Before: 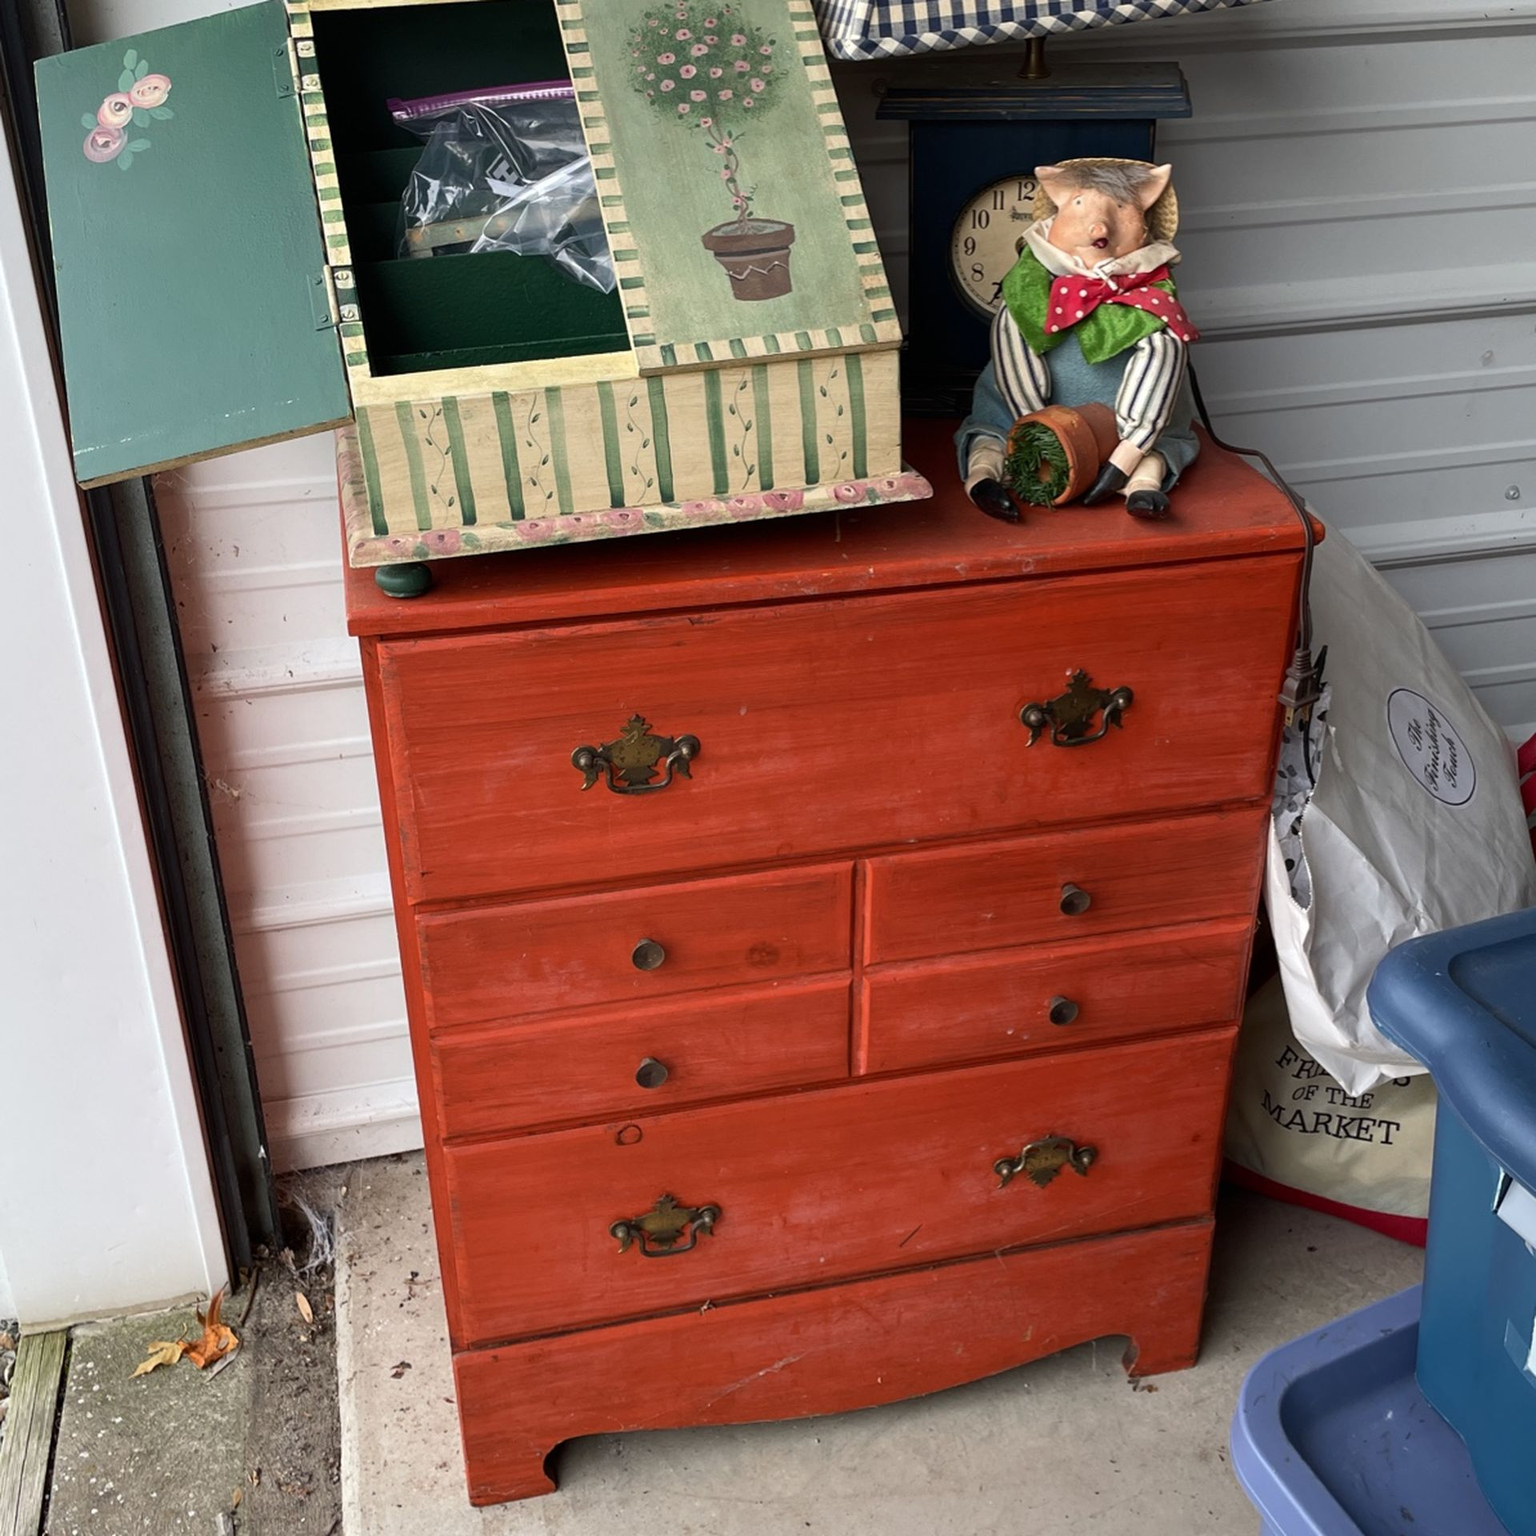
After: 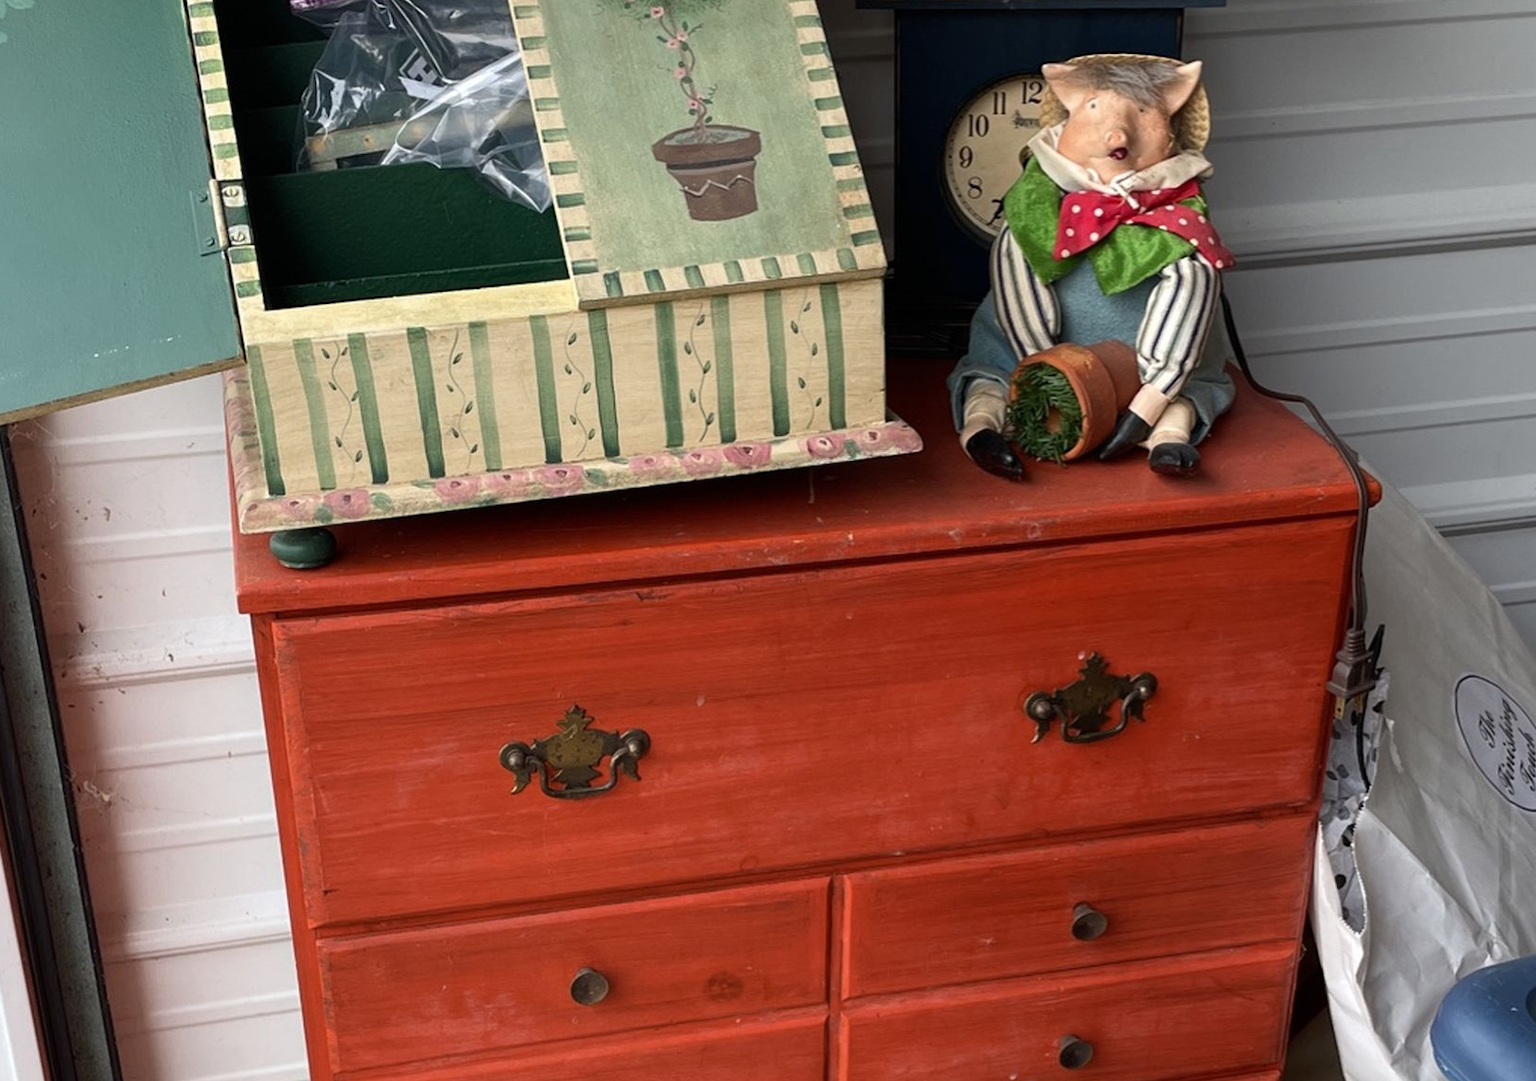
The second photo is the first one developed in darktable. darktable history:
crop and rotate: left 9.469%, top 7.328%, right 5.073%, bottom 32.506%
